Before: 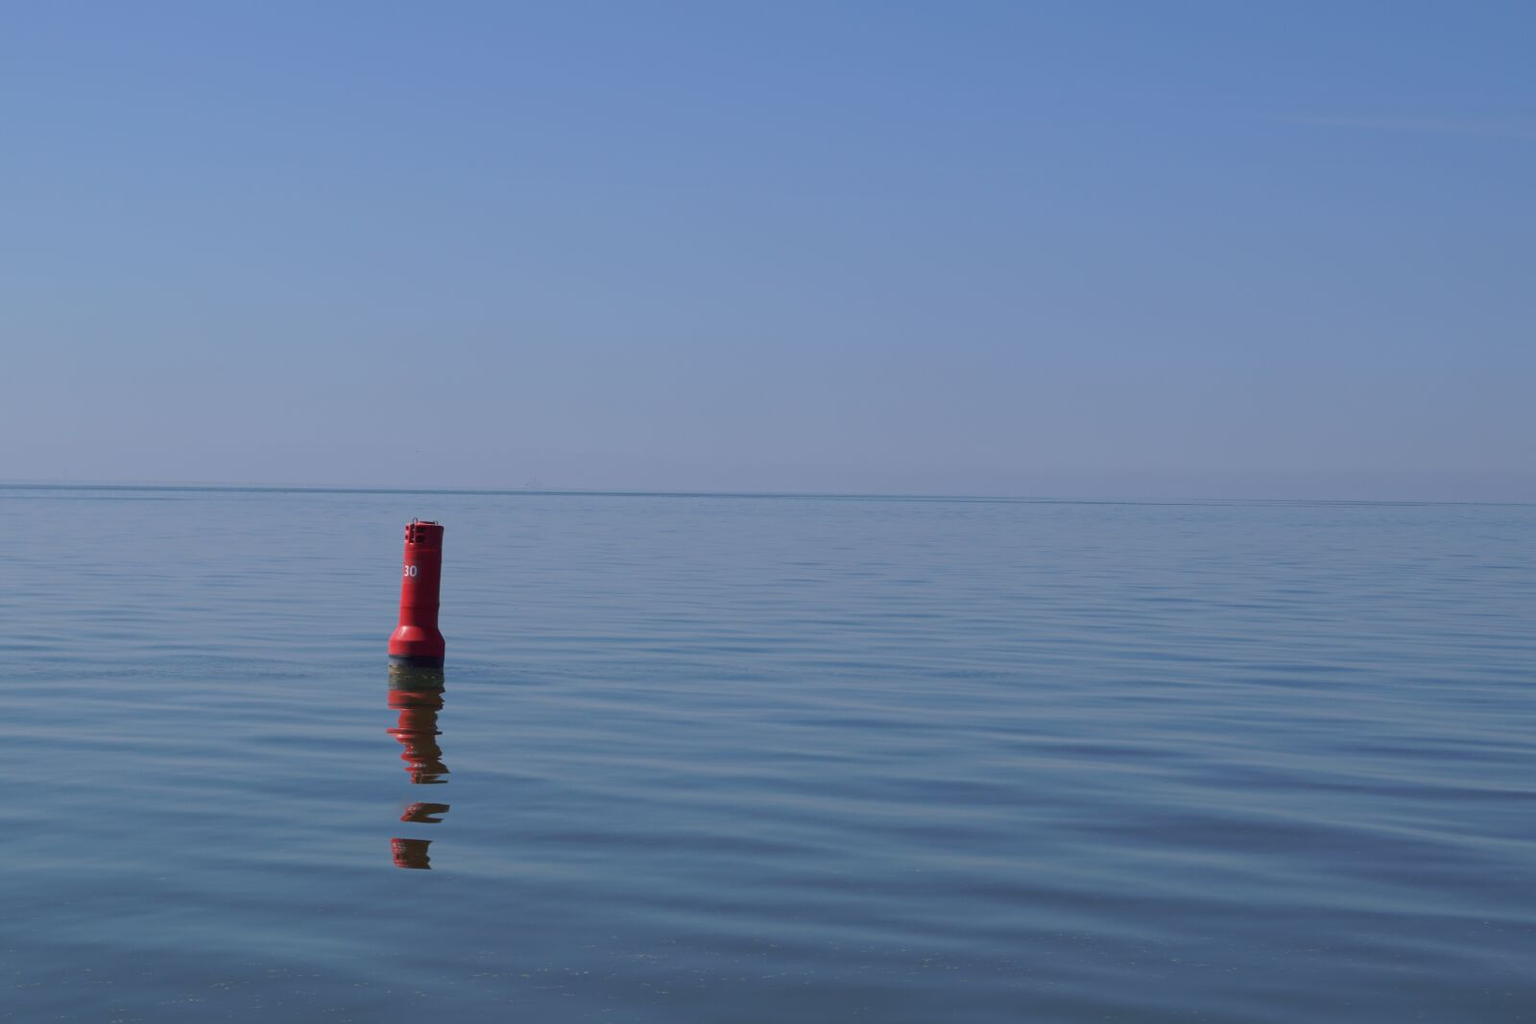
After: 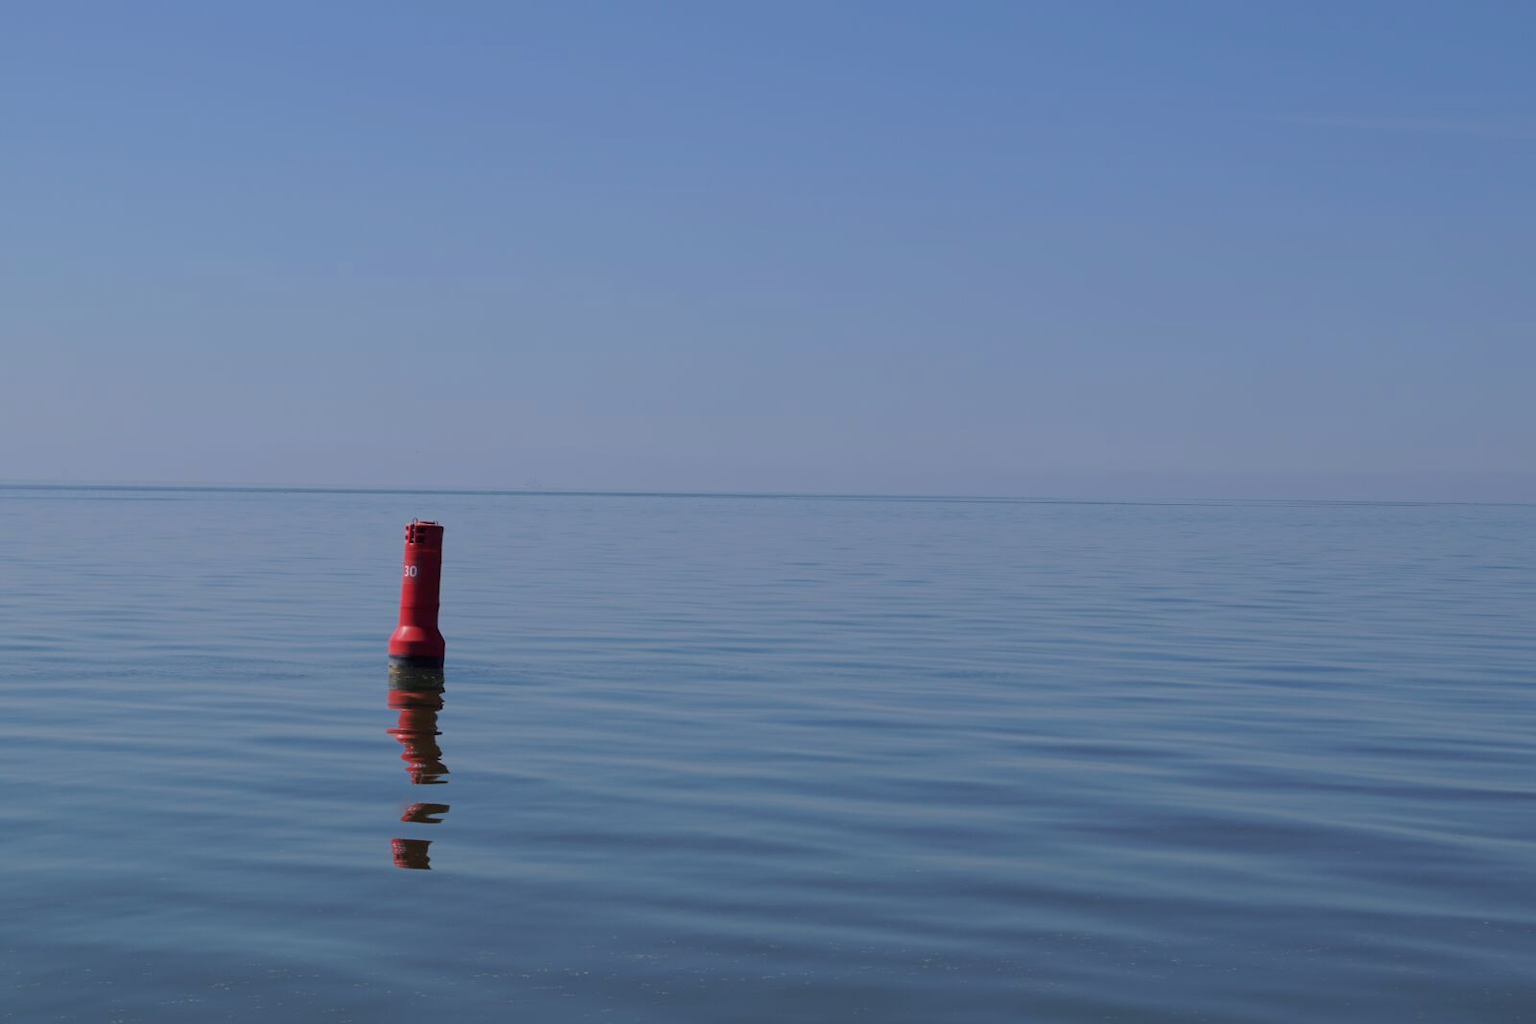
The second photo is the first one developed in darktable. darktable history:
filmic rgb: black relative exposure -16 EV, white relative exposure 6.11 EV, hardness 5.21, color science v6 (2022)
